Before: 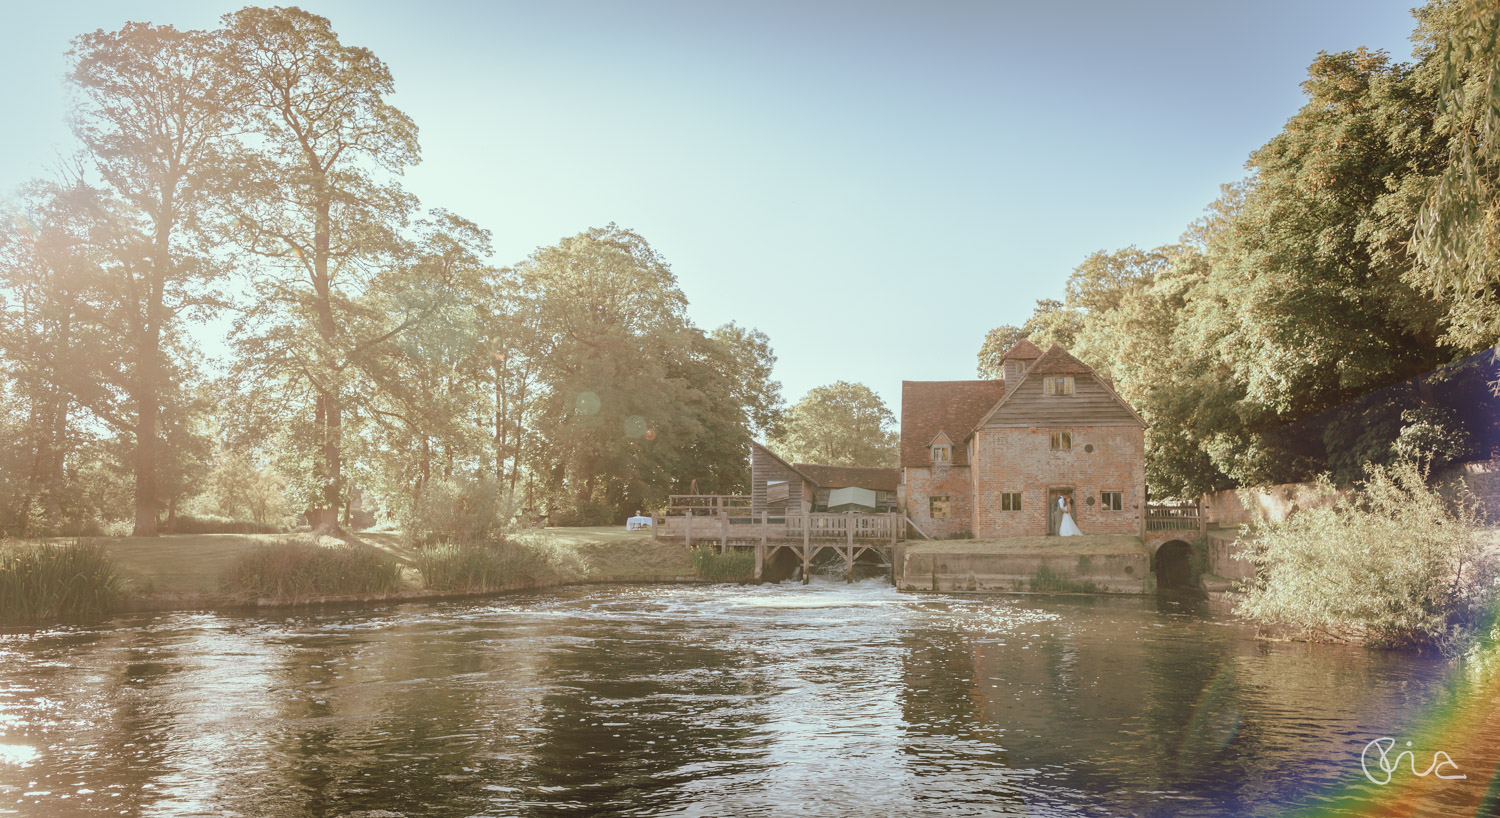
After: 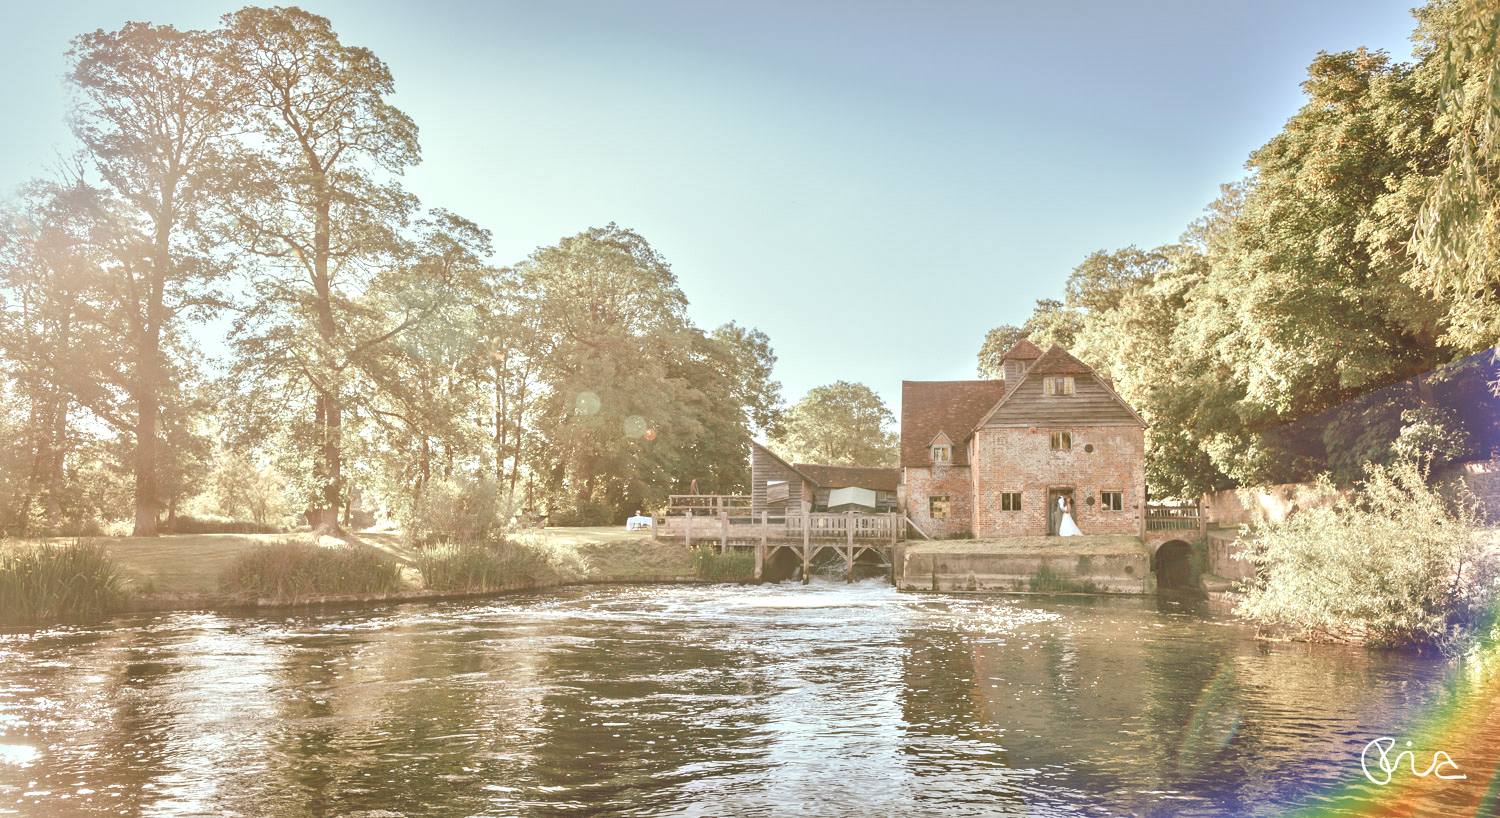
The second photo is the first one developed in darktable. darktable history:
tone equalizer: -8 EV 2 EV, -7 EV 2 EV, -6 EV 2 EV, -5 EV 2 EV, -4 EV 2 EV, -3 EV 1.5 EV, -2 EV 1 EV, -1 EV 0.5 EV
local contrast: mode bilateral grid, contrast 20, coarseness 50, detail 159%, midtone range 0.2
